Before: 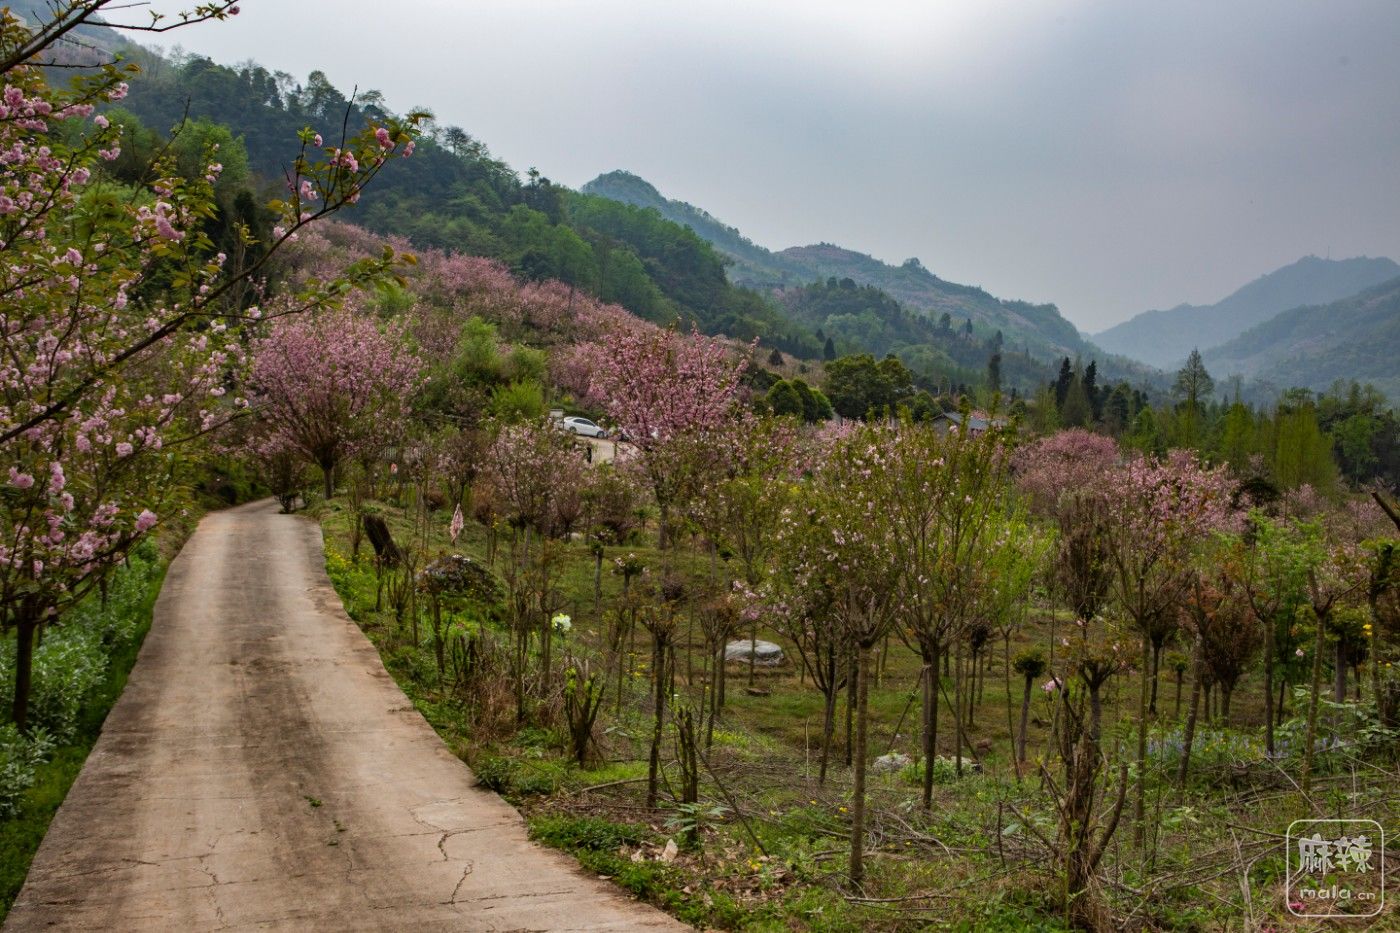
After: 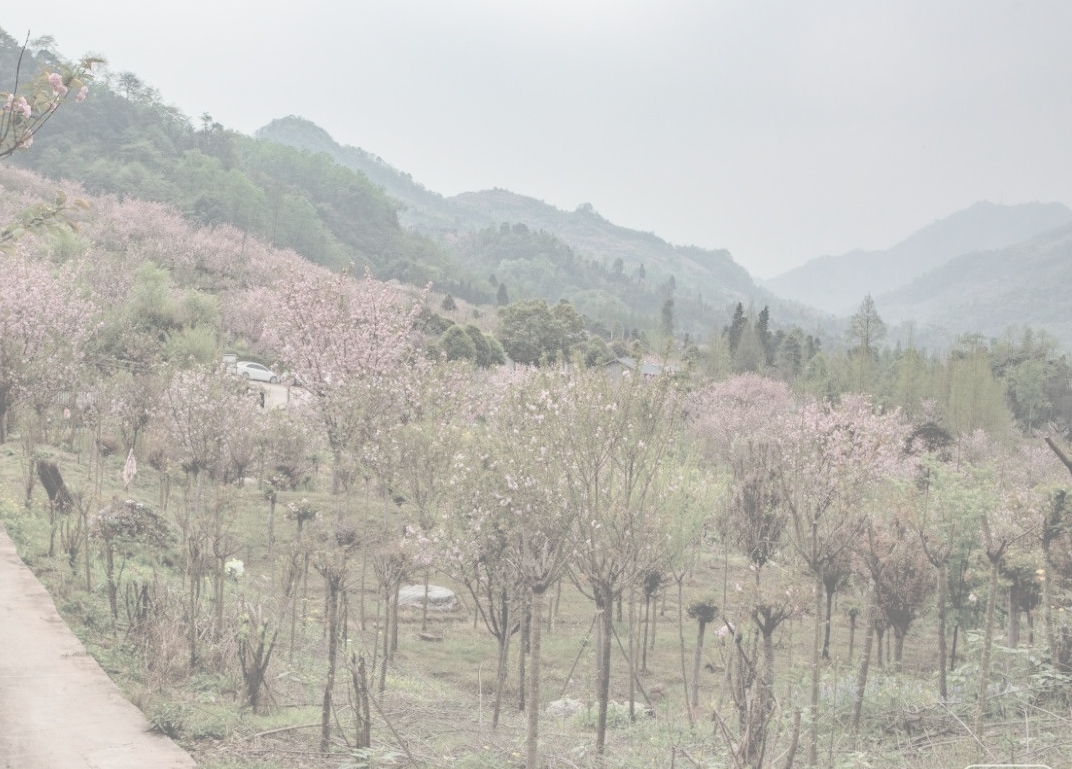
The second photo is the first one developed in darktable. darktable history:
contrast brightness saturation: contrast -0.33, brightness 0.757, saturation -0.793
crop: left 23.381%, top 5.91%, bottom 11.607%
exposure: black level correction 0, exposure 0.698 EV, compensate exposure bias true, compensate highlight preservation false
